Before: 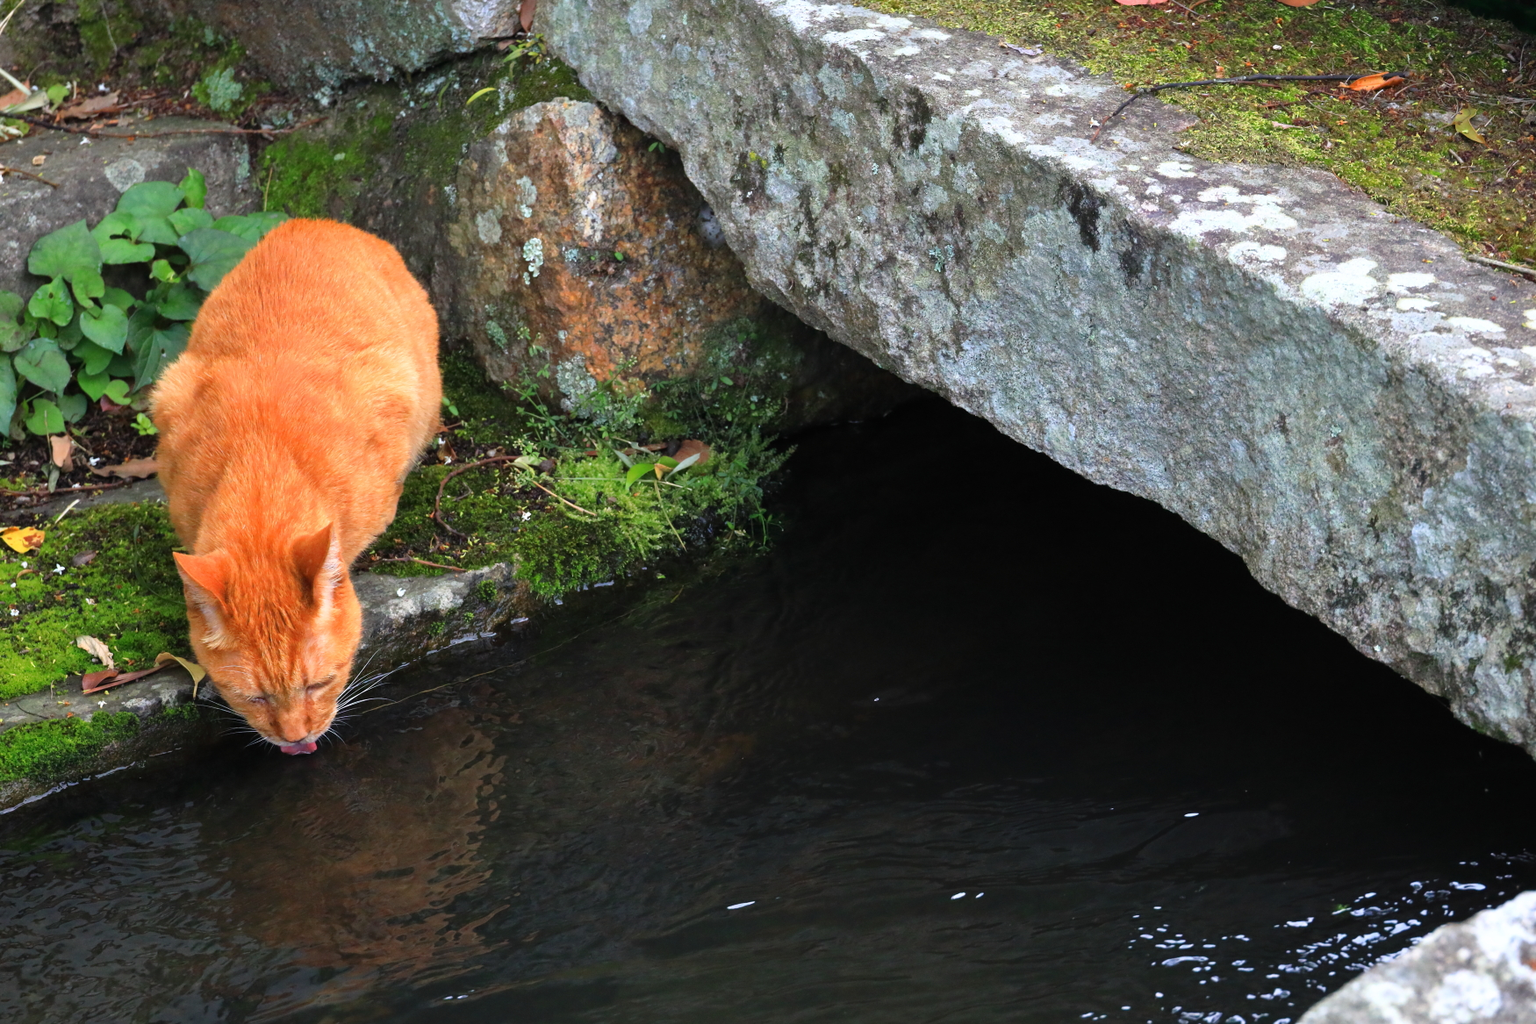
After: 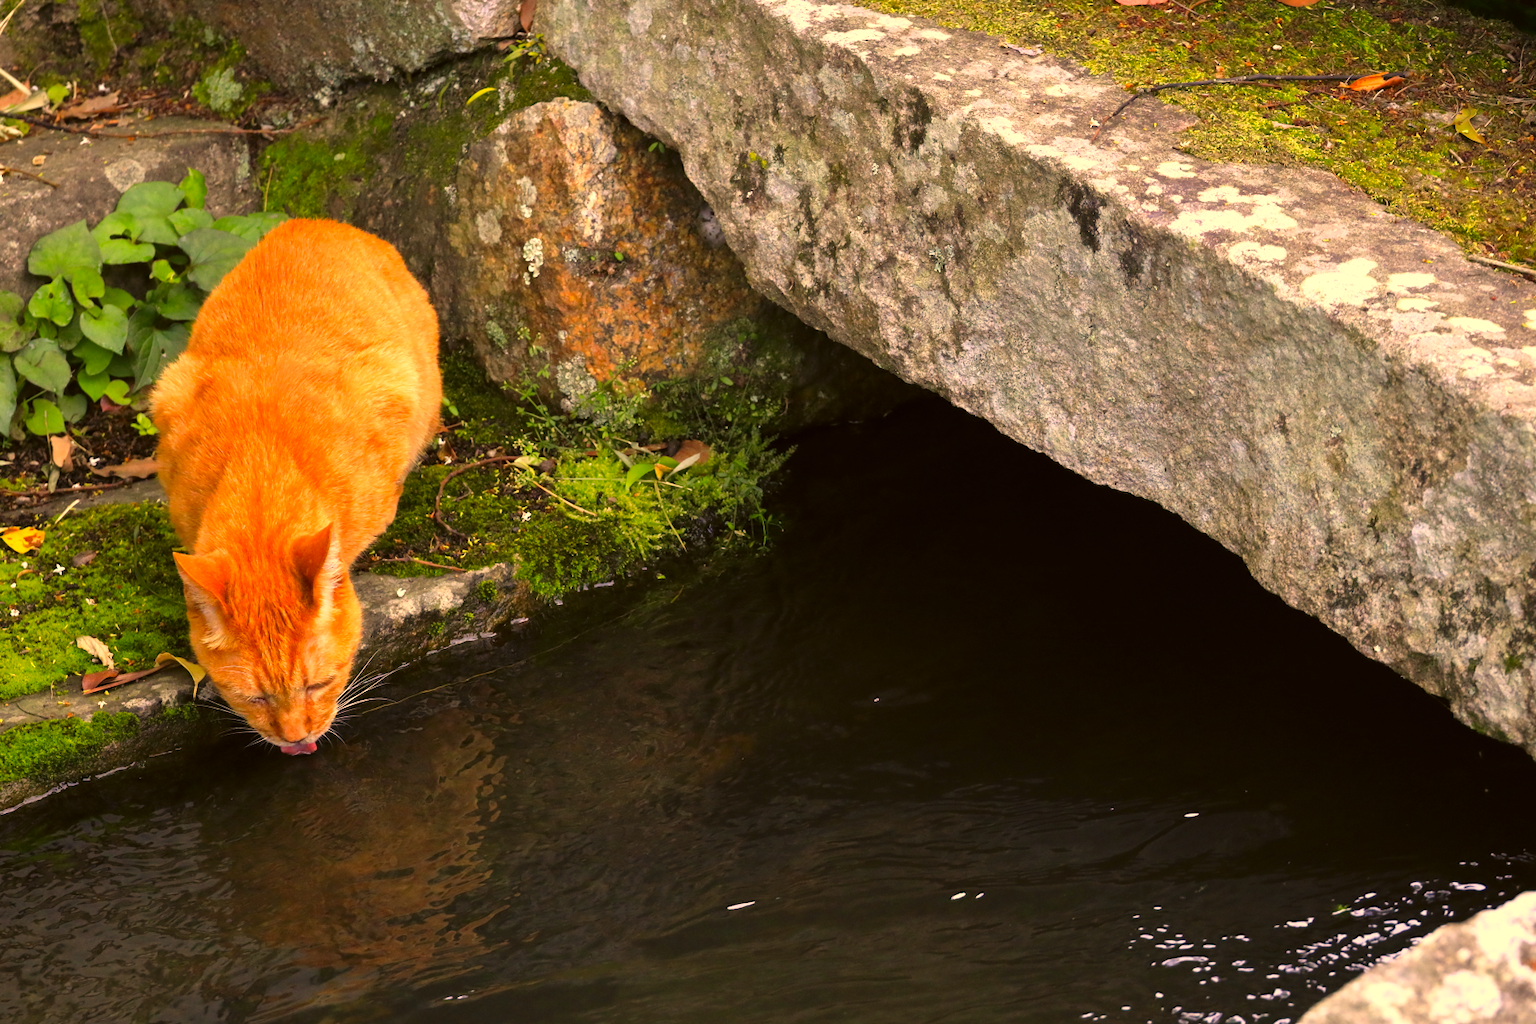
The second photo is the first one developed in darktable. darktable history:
color correction: highlights a* 17.94, highlights b* 35.39, shadows a* 1.48, shadows b* 6.42, saturation 1.01
exposure: exposure 0.2 EV, compensate highlight preservation false
